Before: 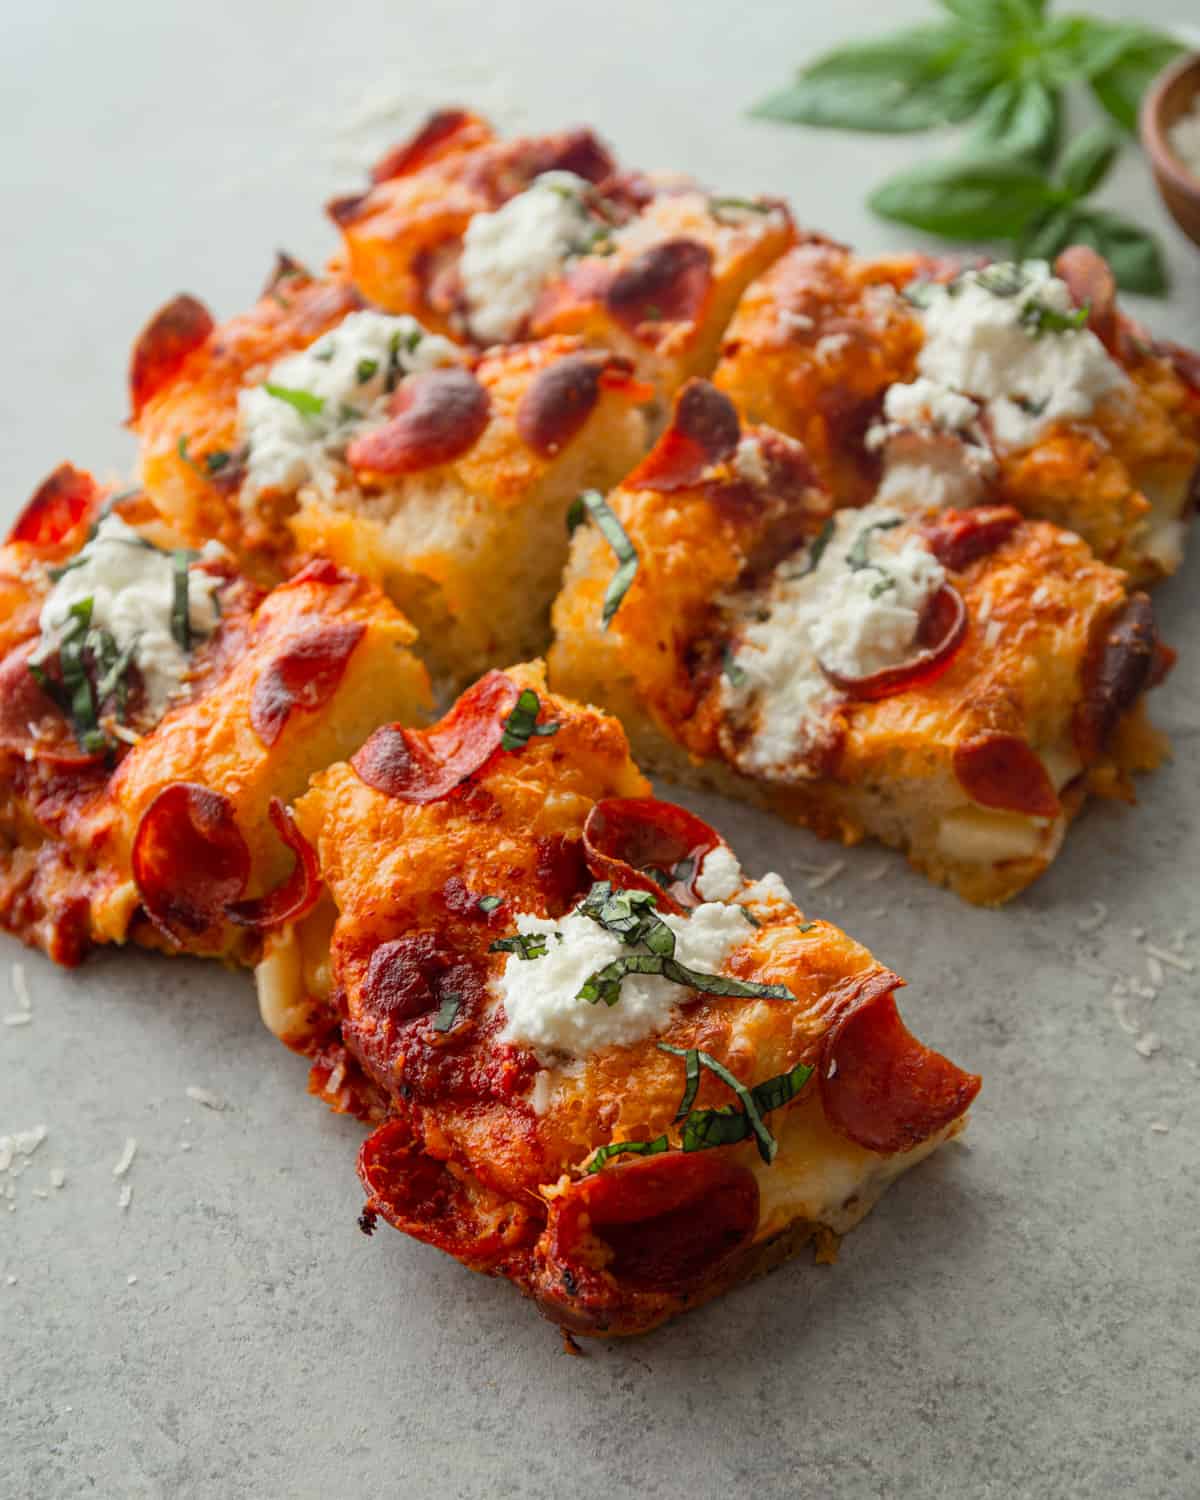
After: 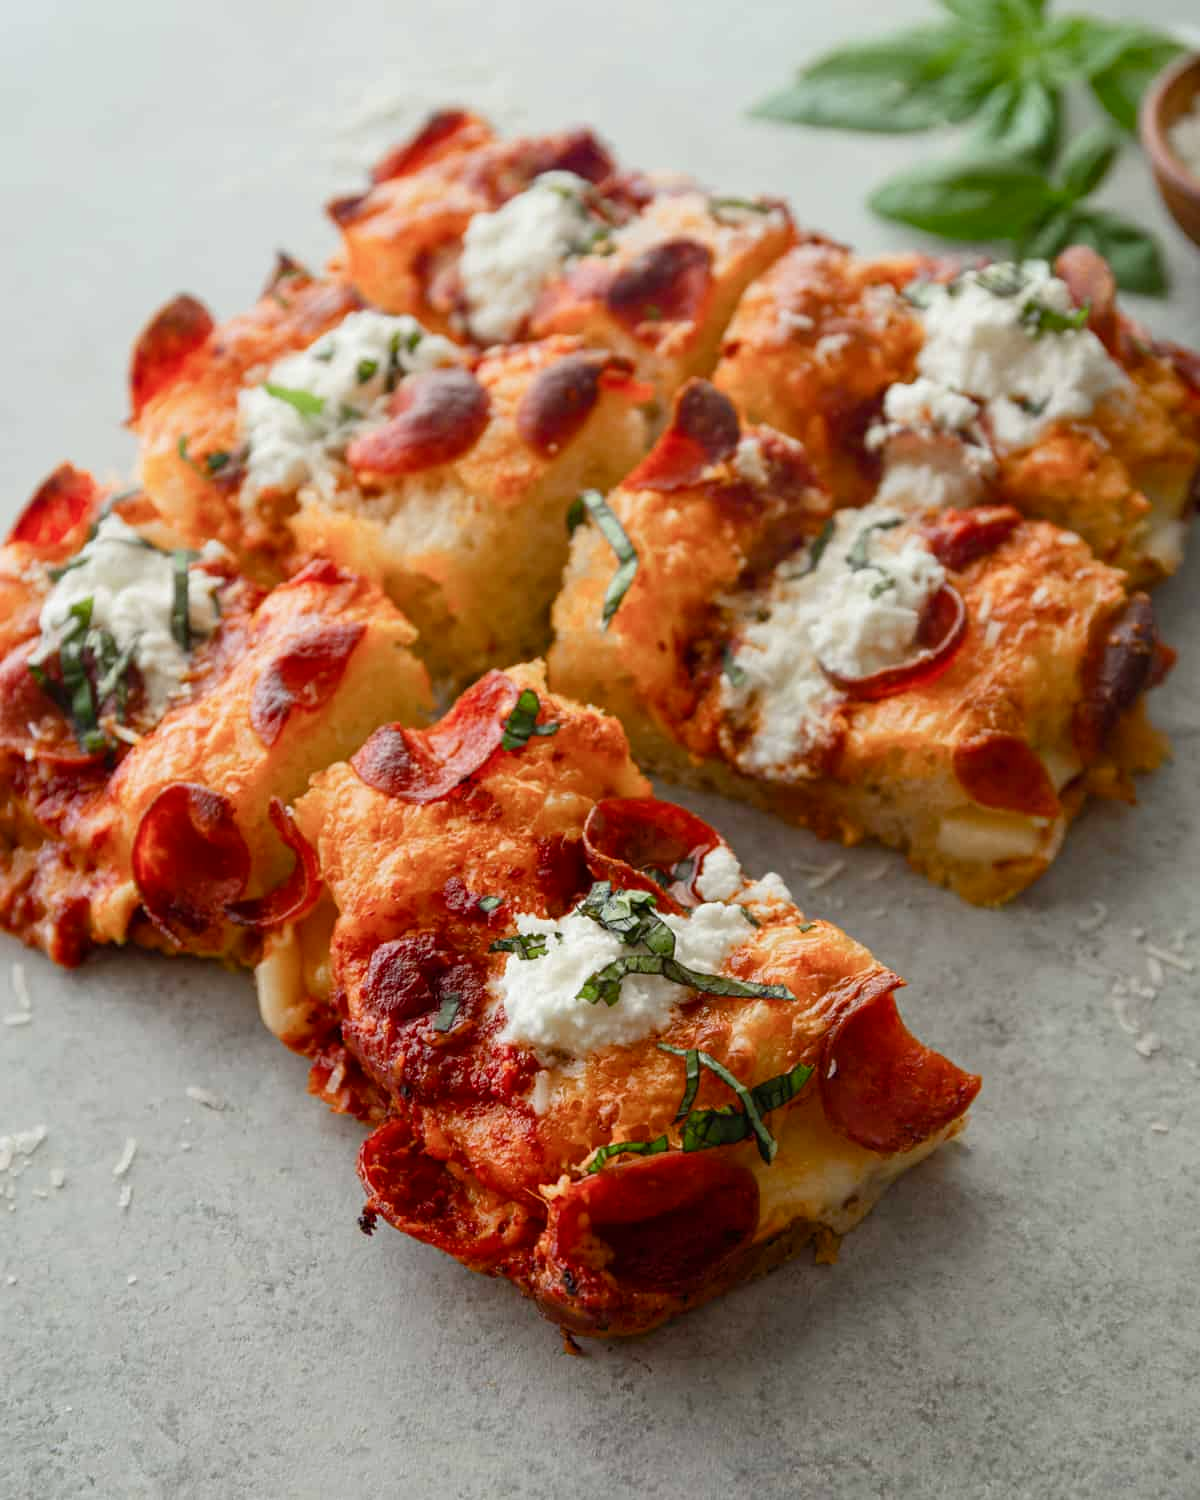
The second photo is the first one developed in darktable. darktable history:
color balance rgb: perceptual saturation grading › global saturation 0.097%, perceptual saturation grading › highlights -30.512%, perceptual saturation grading › shadows 19.123%, global vibrance 20%
